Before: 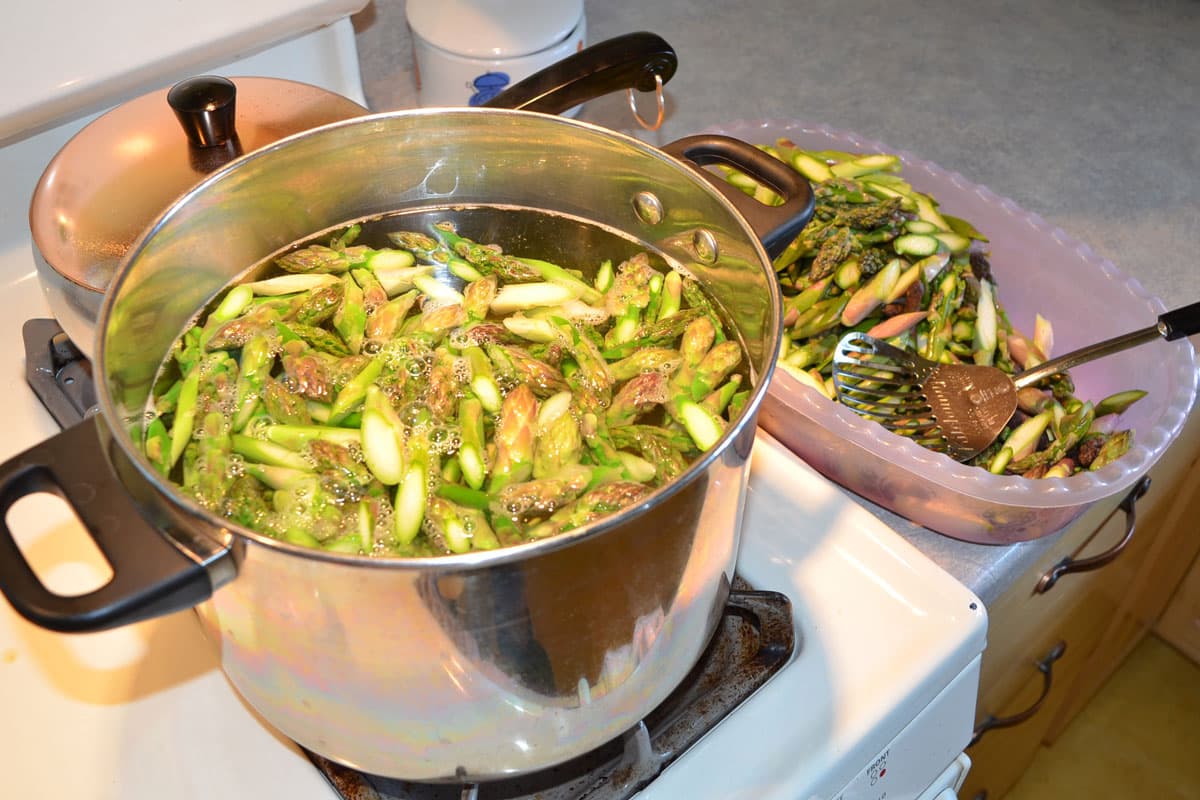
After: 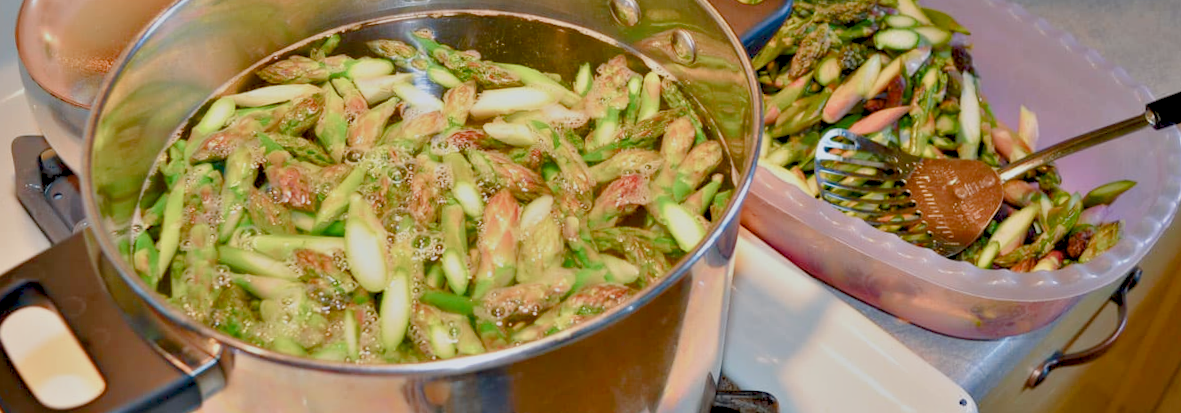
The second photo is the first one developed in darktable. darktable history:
contrast equalizer: octaves 7, y [[0.528, 0.548, 0.563, 0.562, 0.546, 0.526], [0.55 ×6], [0 ×6], [0 ×6], [0 ×6]]
crop and rotate: top 23.043%, bottom 23.437%
color balance rgb: shadows lift › chroma 1%, shadows lift › hue 113°, highlights gain › chroma 0.2%, highlights gain › hue 333°, perceptual saturation grading › global saturation 20%, perceptual saturation grading › highlights -50%, perceptual saturation grading › shadows 25%, contrast -30%
rotate and perspective: rotation -1.32°, lens shift (horizontal) -0.031, crop left 0.015, crop right 0.985, crop top 0.047, crop bottom 0.982
